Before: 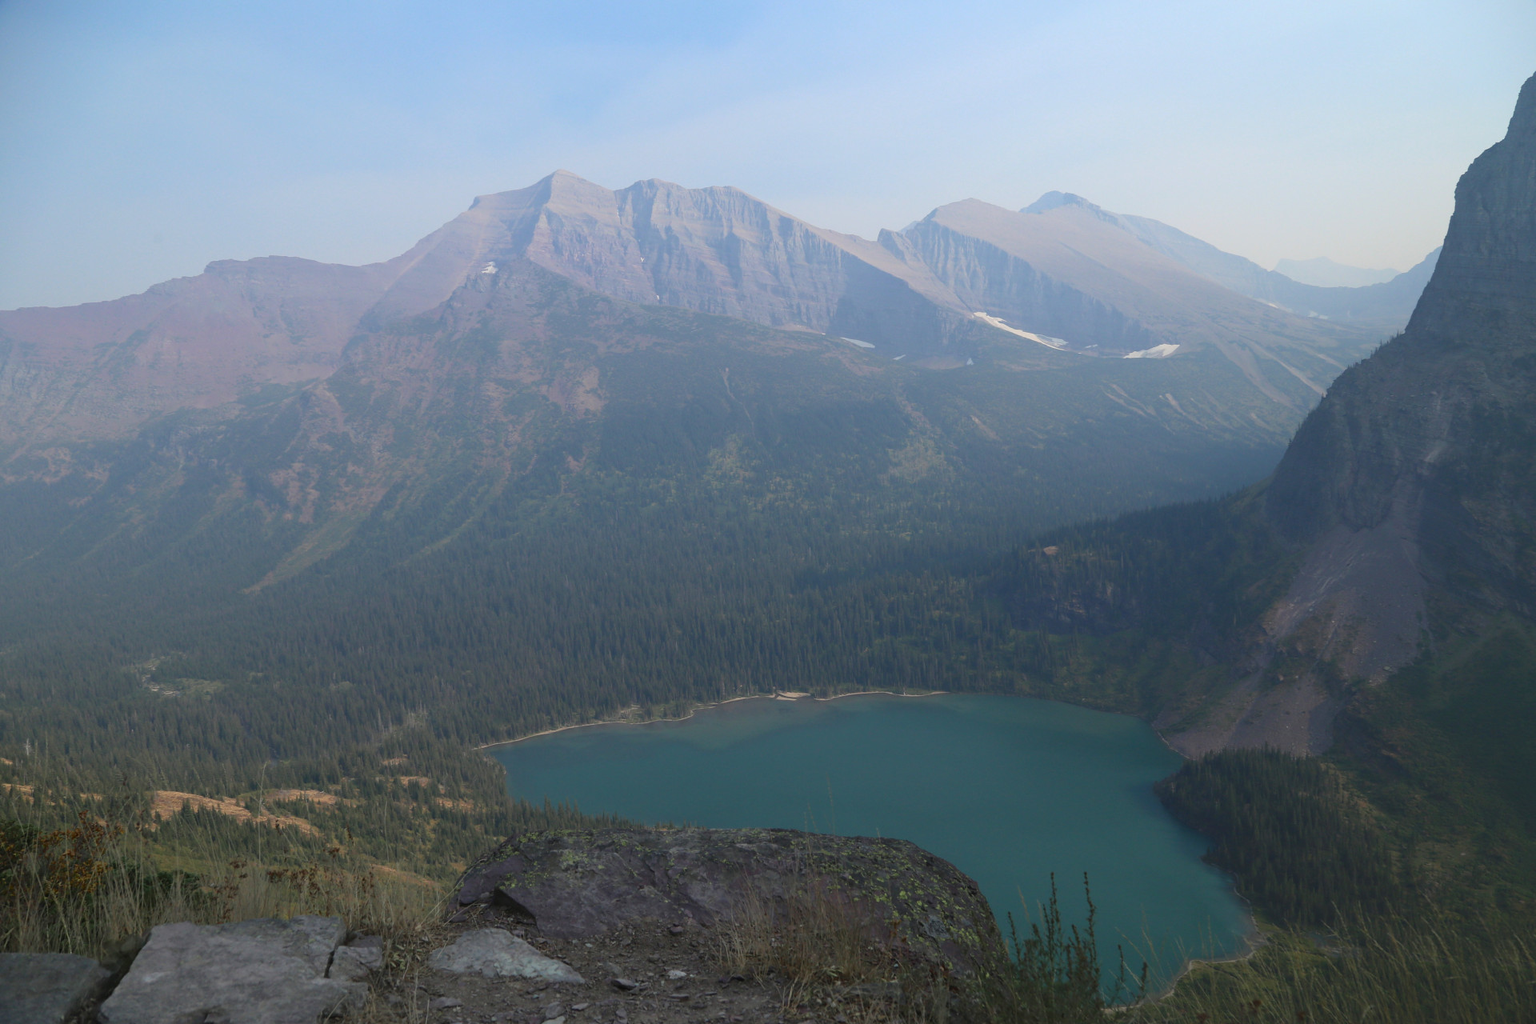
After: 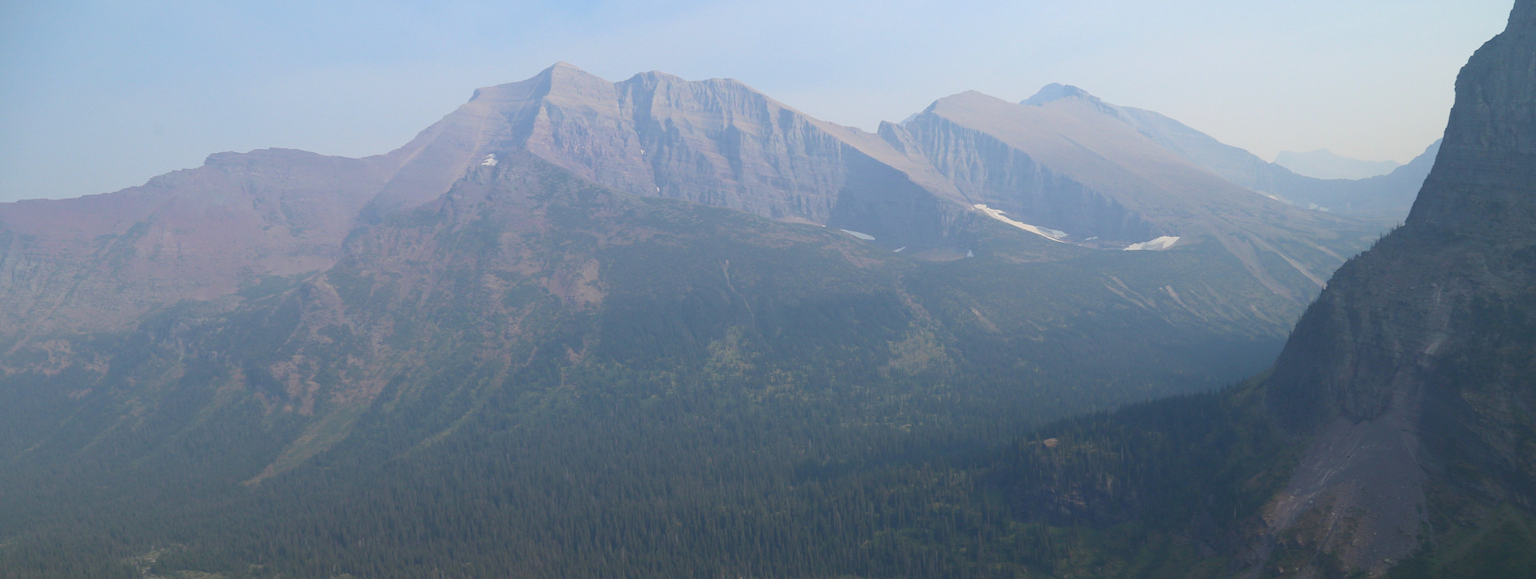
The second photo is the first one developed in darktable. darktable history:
crop and rotate: top 10.564%, bottom 32.864%
